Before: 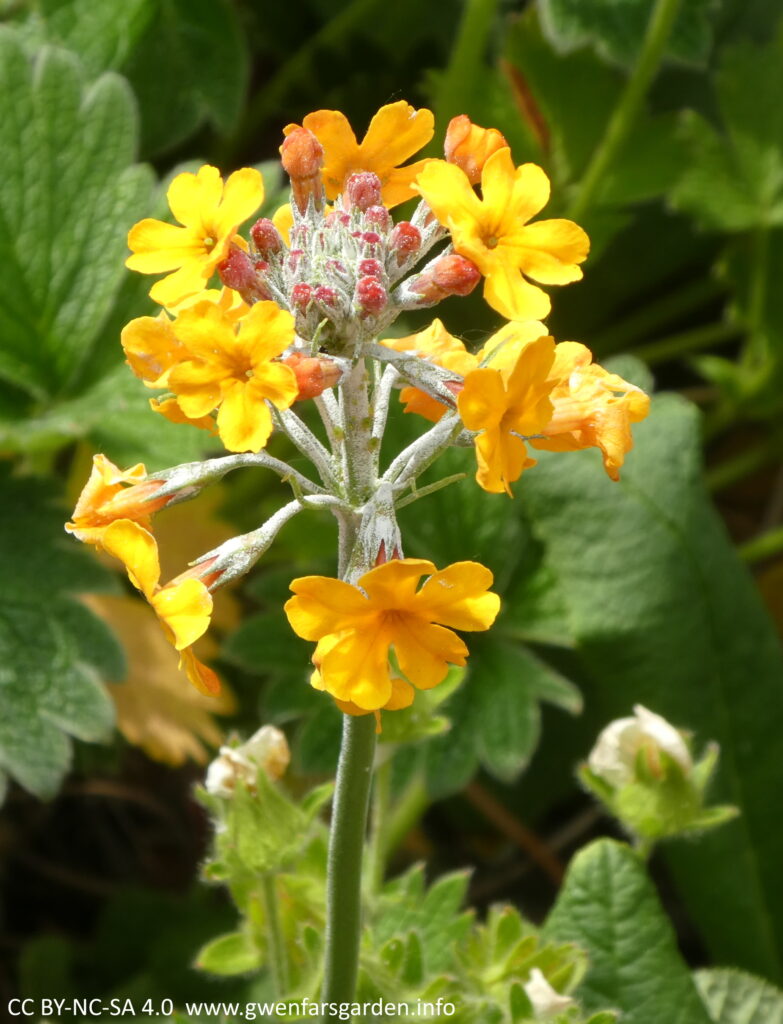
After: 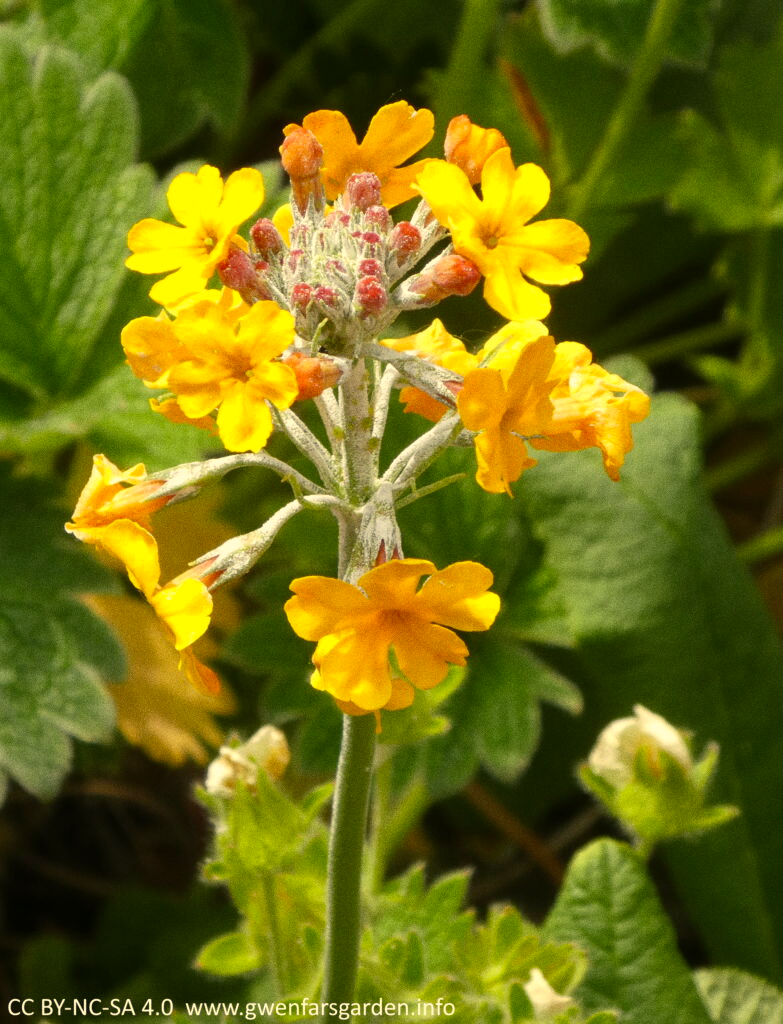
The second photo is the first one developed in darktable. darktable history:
grain: coarseness 0.09 ISO
color correction: highlights a* 2.72, highlights b* 22.8
